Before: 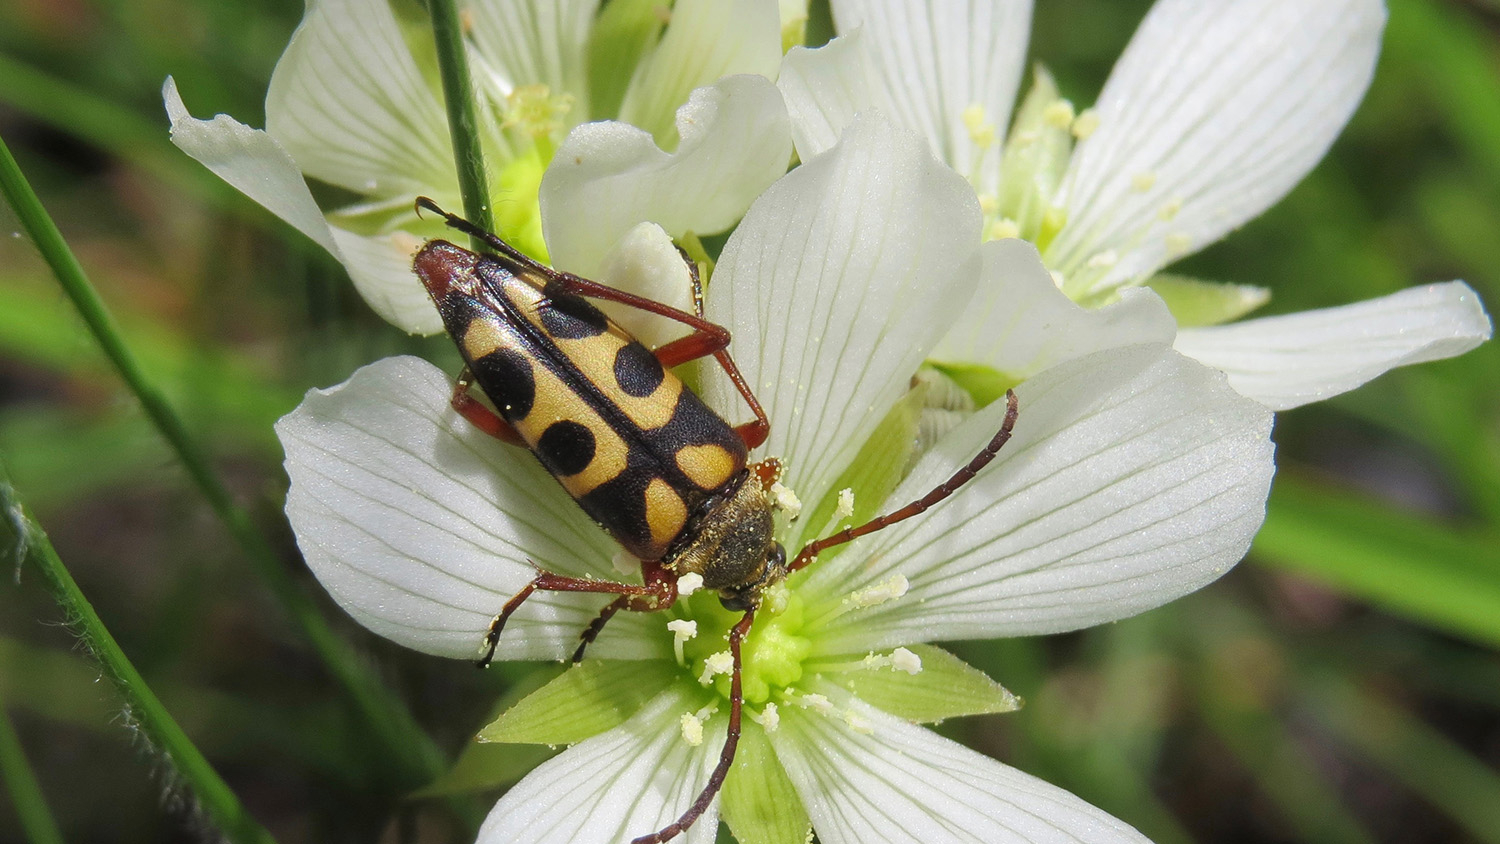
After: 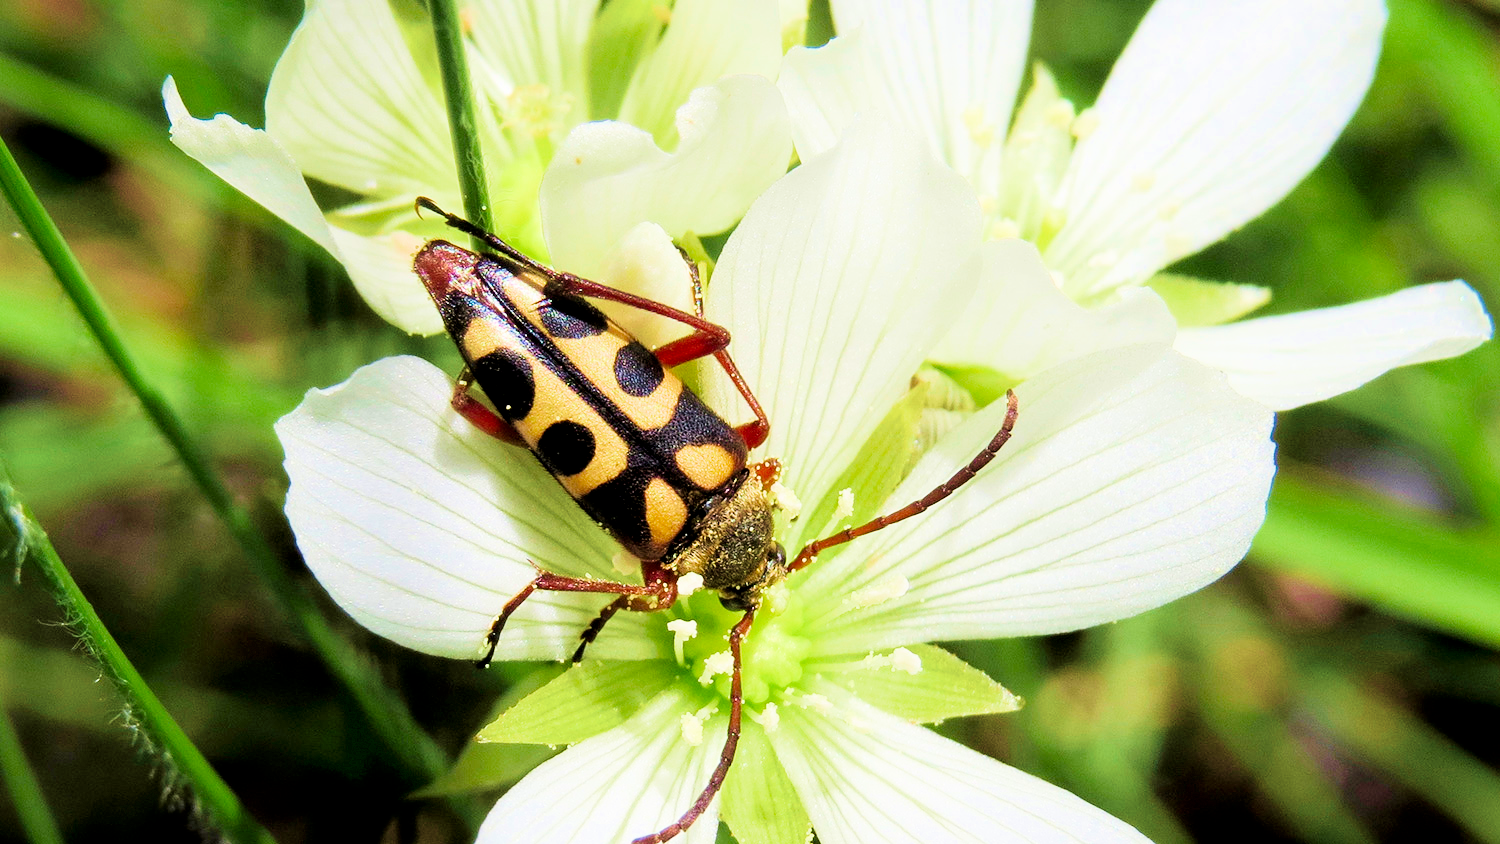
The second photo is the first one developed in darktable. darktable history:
velvia: strength 74.85%
tone equalizer: -8 EV -0.75 EV, -7 EV -0.684 EV, -6 EV -0.579 EV, -5 EV -0.395 EV, -3 EV 0.402 EV, -2 EV 0.6 EV, -1 EV 0.676 EV, +0 EV 0.737 EV
filmic rgb: black relative exposure -2.86 EV, white relative exposure 4.56 EV, hardness 1.71, contrast 1.252, iterations of high-quality reconstruction 0
contrast brightness saturation: contrast 0.097, brightness -0.269, saturation 0.14
exposure: black level correction 0, exposure 1.173 EV, compensate highlight preservation false
